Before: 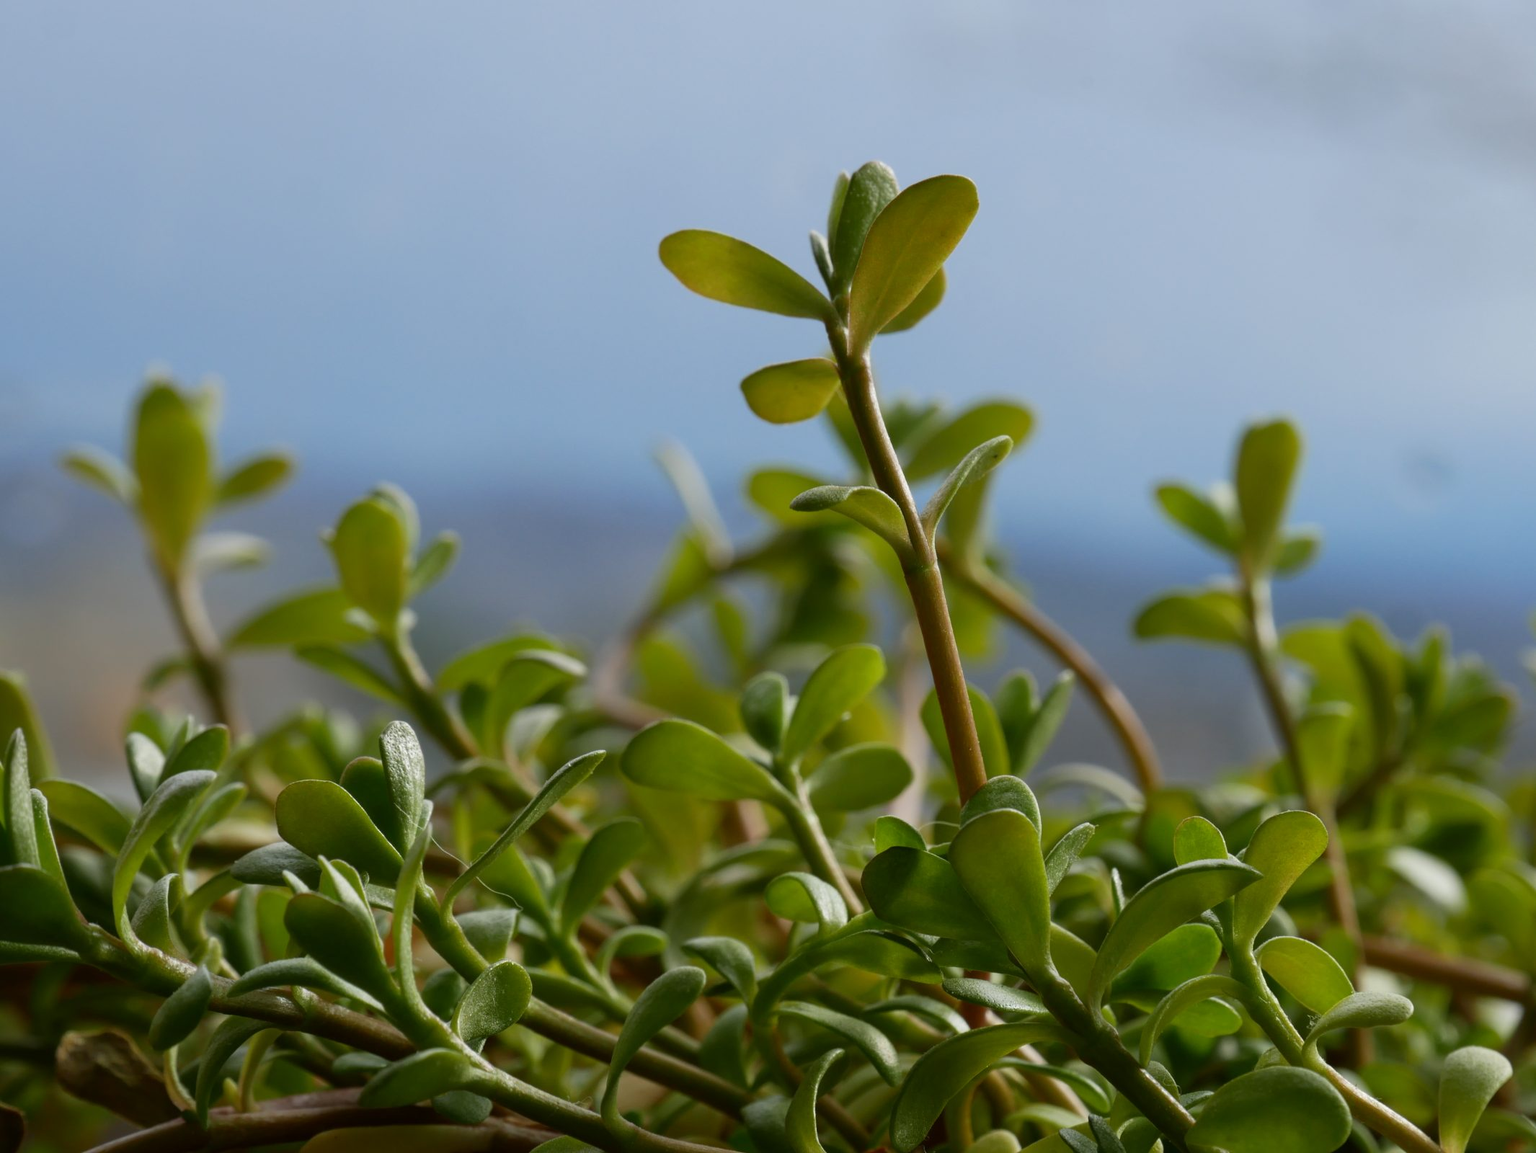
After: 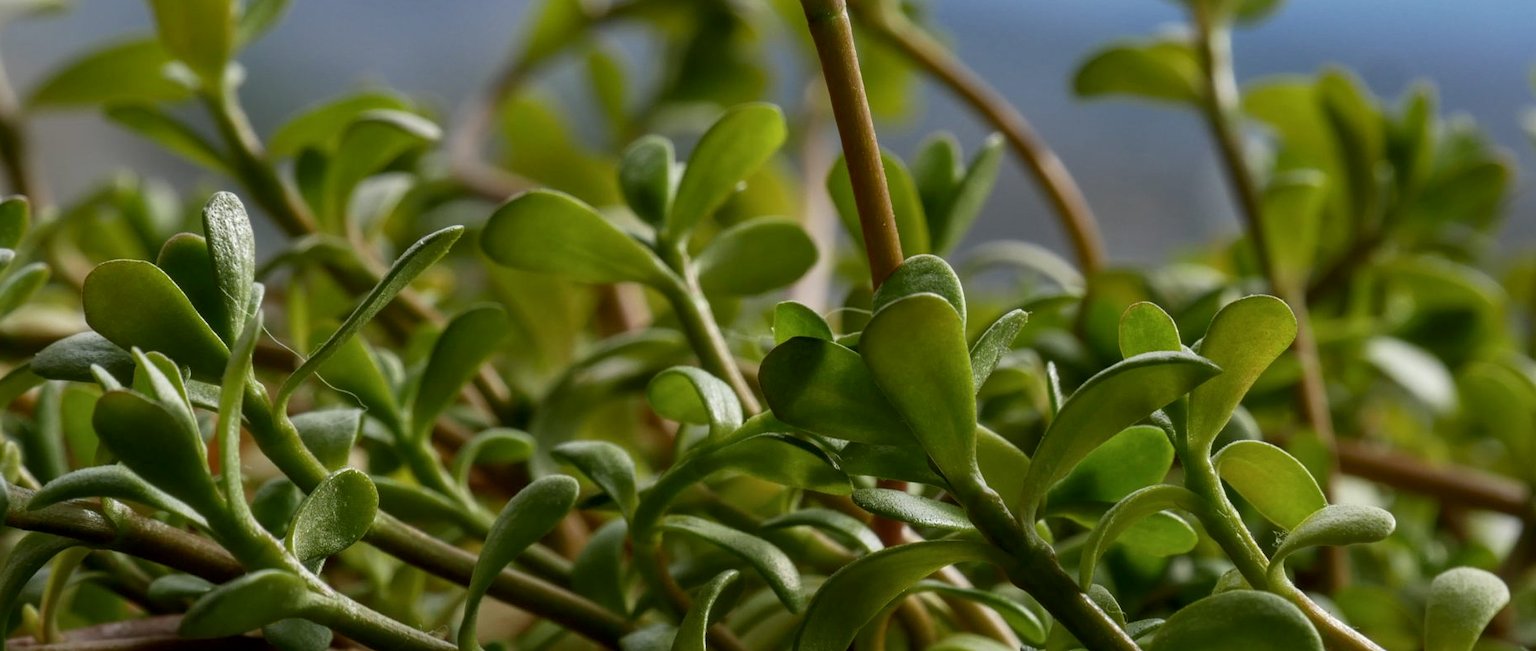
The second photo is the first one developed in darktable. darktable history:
crop and rotate: left 13.308%, top 48.128%, bottom 2.89%
local contrast: on, module defaults
